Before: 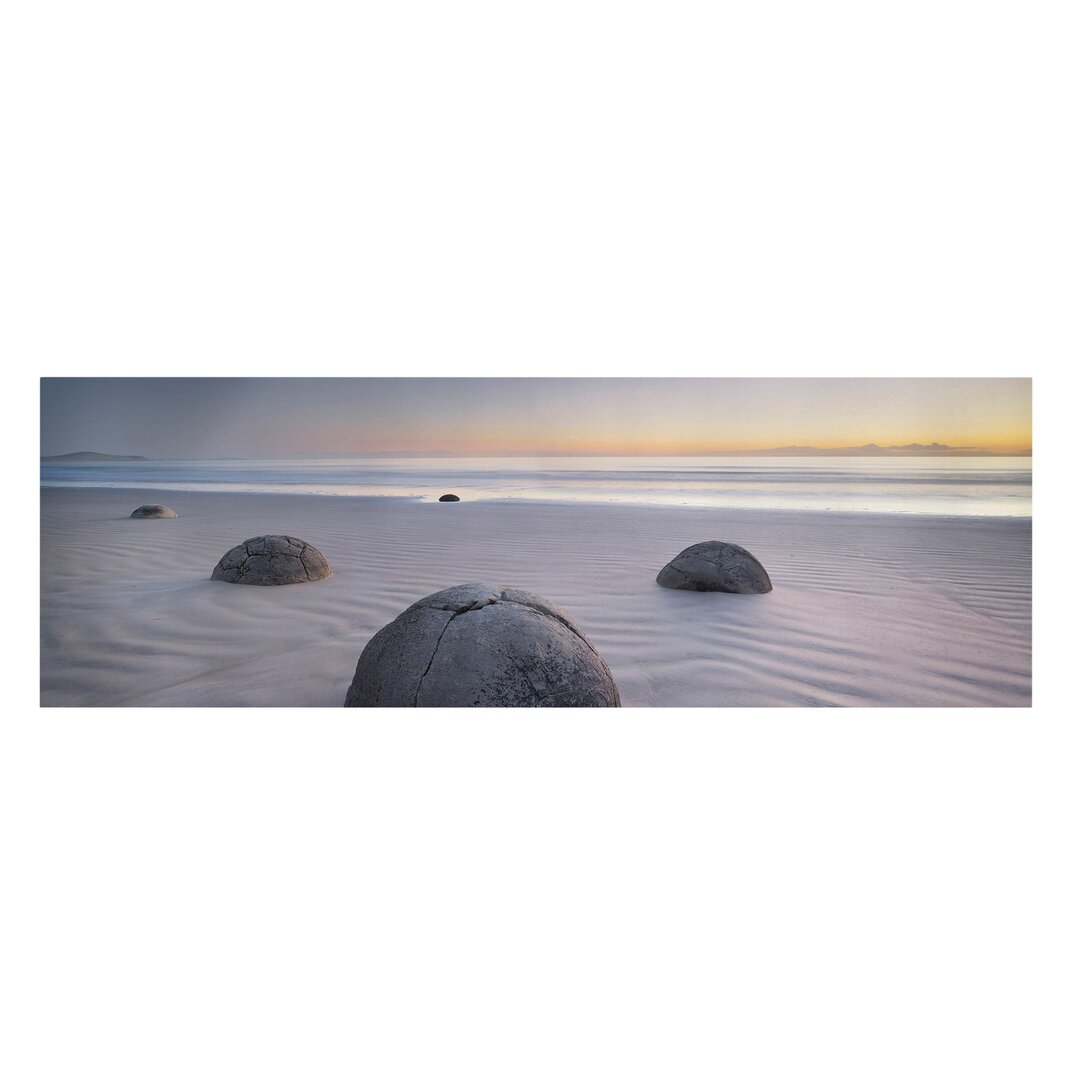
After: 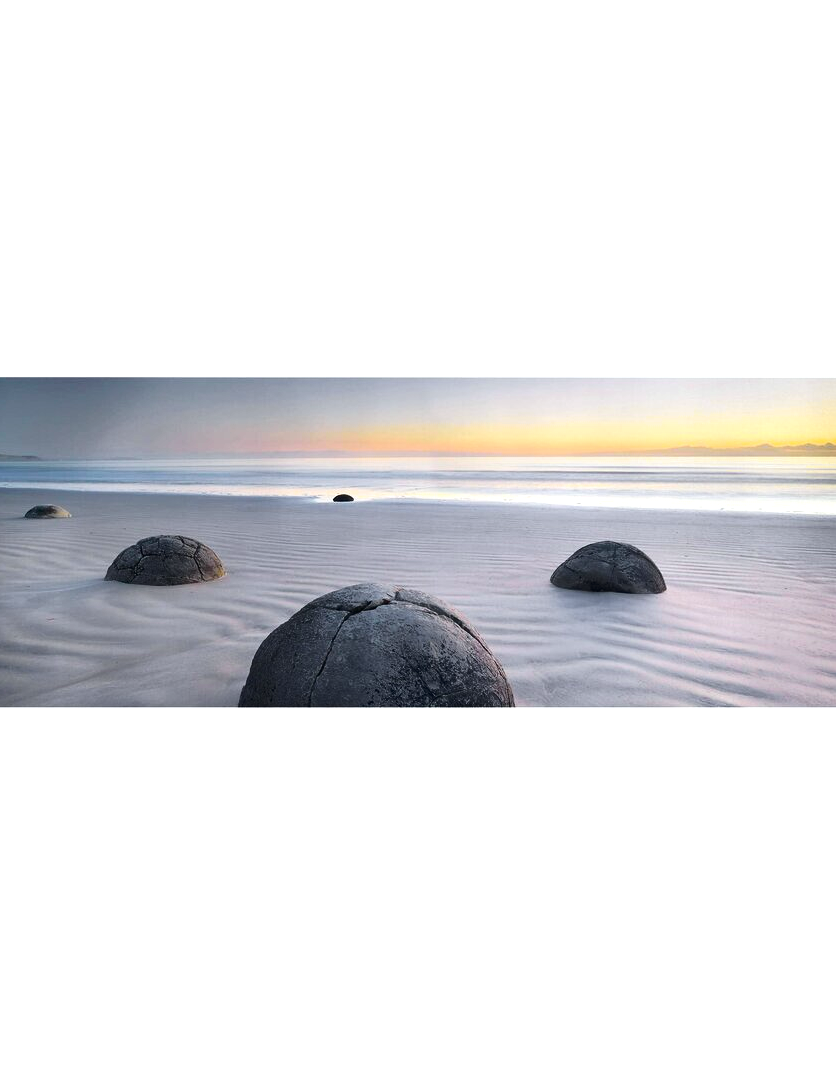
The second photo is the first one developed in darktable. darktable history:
color balance rgb: linear chroma grading › global chroma 9%, perceptual saturation grading › global saturation 36%, perceptual saturation grading › shadows 35%, perceptual brilliance grading › global brilliance 15%, perceptual brilliance grading › shadows -35%, global vibrance 15%
crop: left 9.88%, right 12.664%
white balance: emerald 1
tone curve: curves: ch0 [(0, 0) (0.081, 0.044) (0.185, 0.13) (0.283, 0.238) (0.416, 0.449) (0.495, 0.524) (0.686, 0.743) (0.826, 0.865) (0.978, 0.988)]; ch1 [(0, 0) (0.147, 0.166) (0.321, 0.362) (0.371, 0.402) (0.423, 0.442) (0.479, 0.472) (0.505, 0.497) (0.521, 0.506) (0.551, 0.537) (0.586, 0.574) (0.625, 0.618) (0.68, 0.681) (1, 1)]; ch2 [(0, 0) (0.346, 0.362) (0.404, 0.427) (0.502, 0.495) (0.531, 0.513) (0.547, 0.533) (0.582, 0.596) (0.629, 0.631) (0.717, 0.678) (1, 1)], color space Lab, independent channels, preserve colors none
